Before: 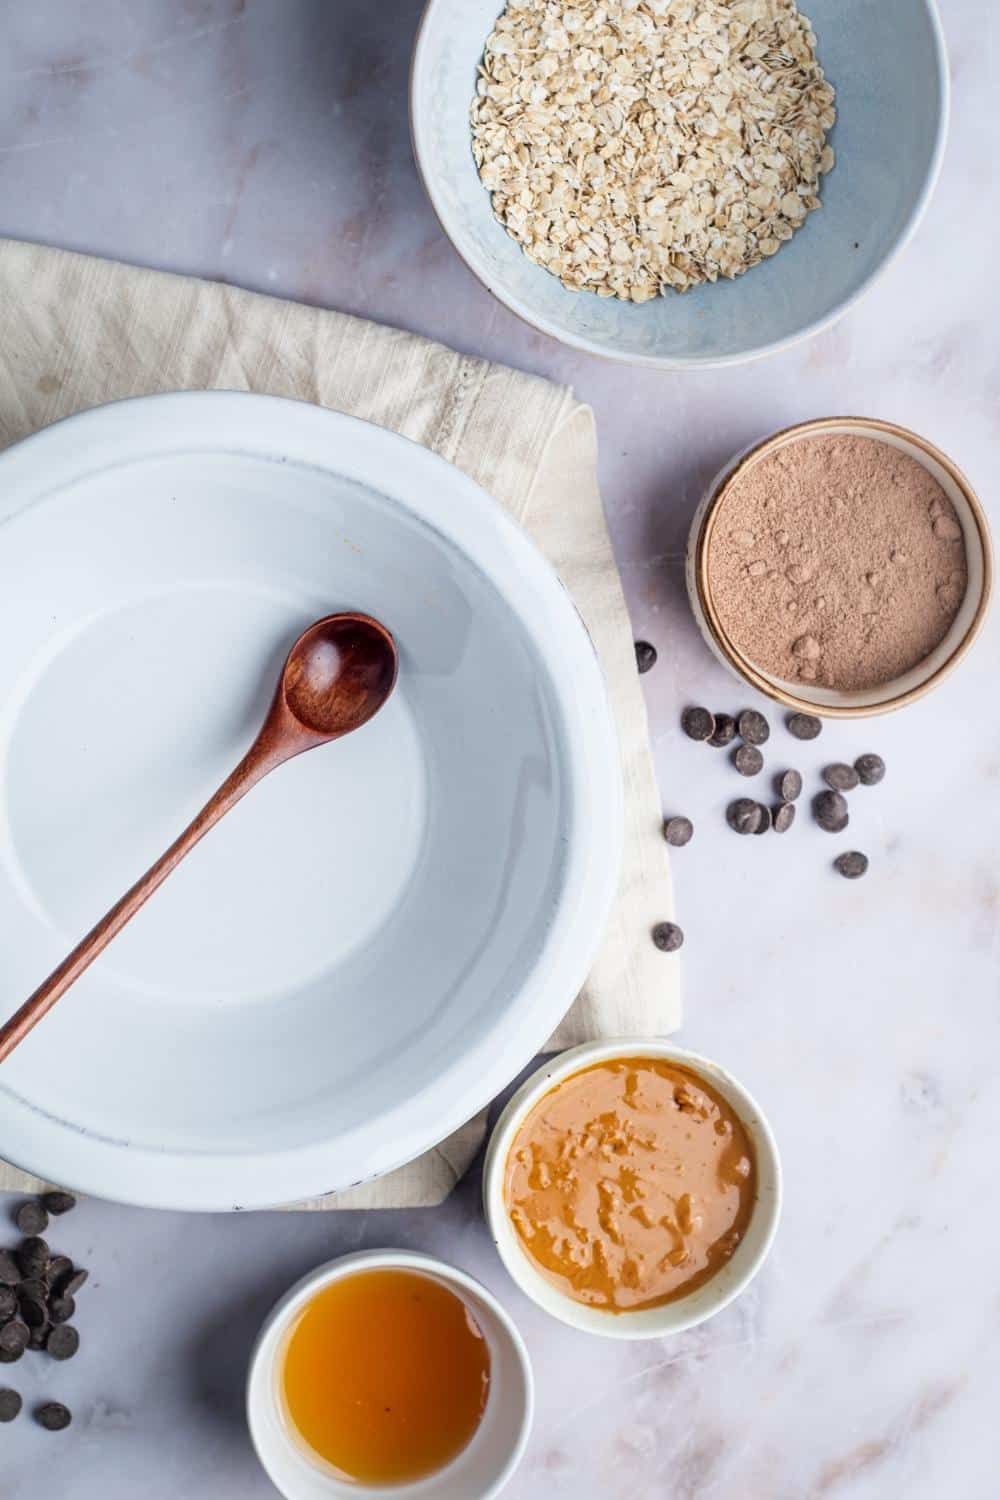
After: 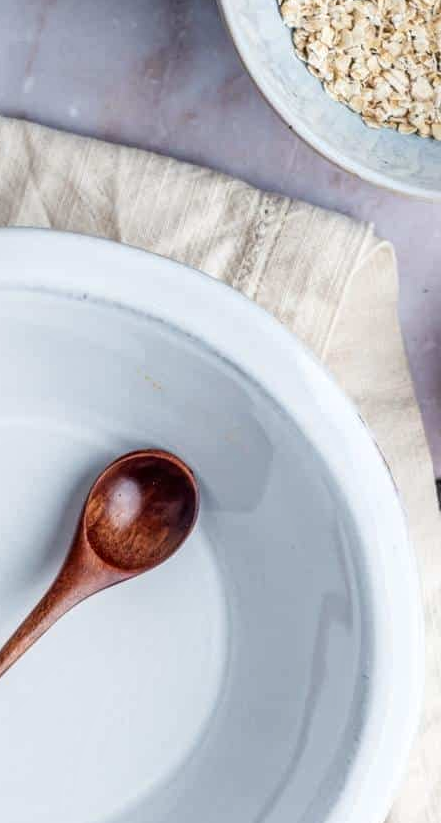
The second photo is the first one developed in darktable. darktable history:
local contrast: on, module defaults
crop: left 19.929%, top 10.887%, right 35.908%, bottom 34.234%
